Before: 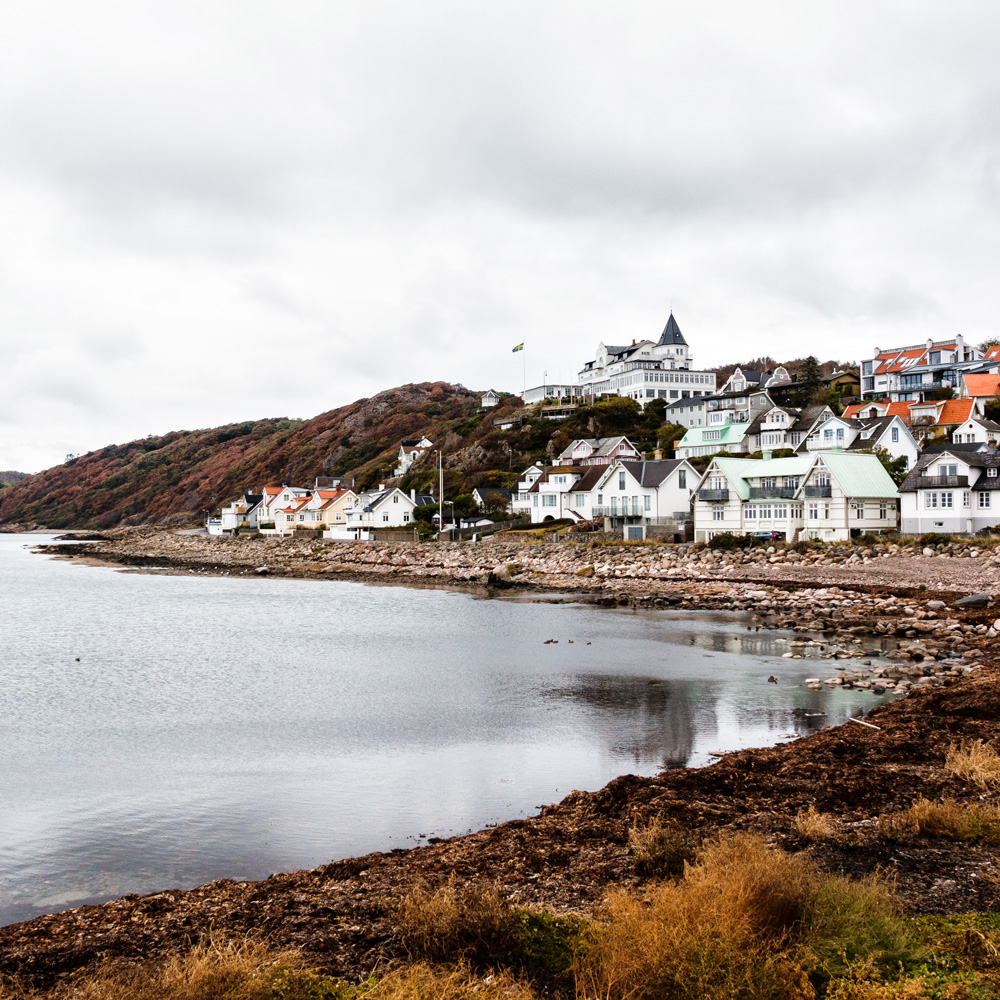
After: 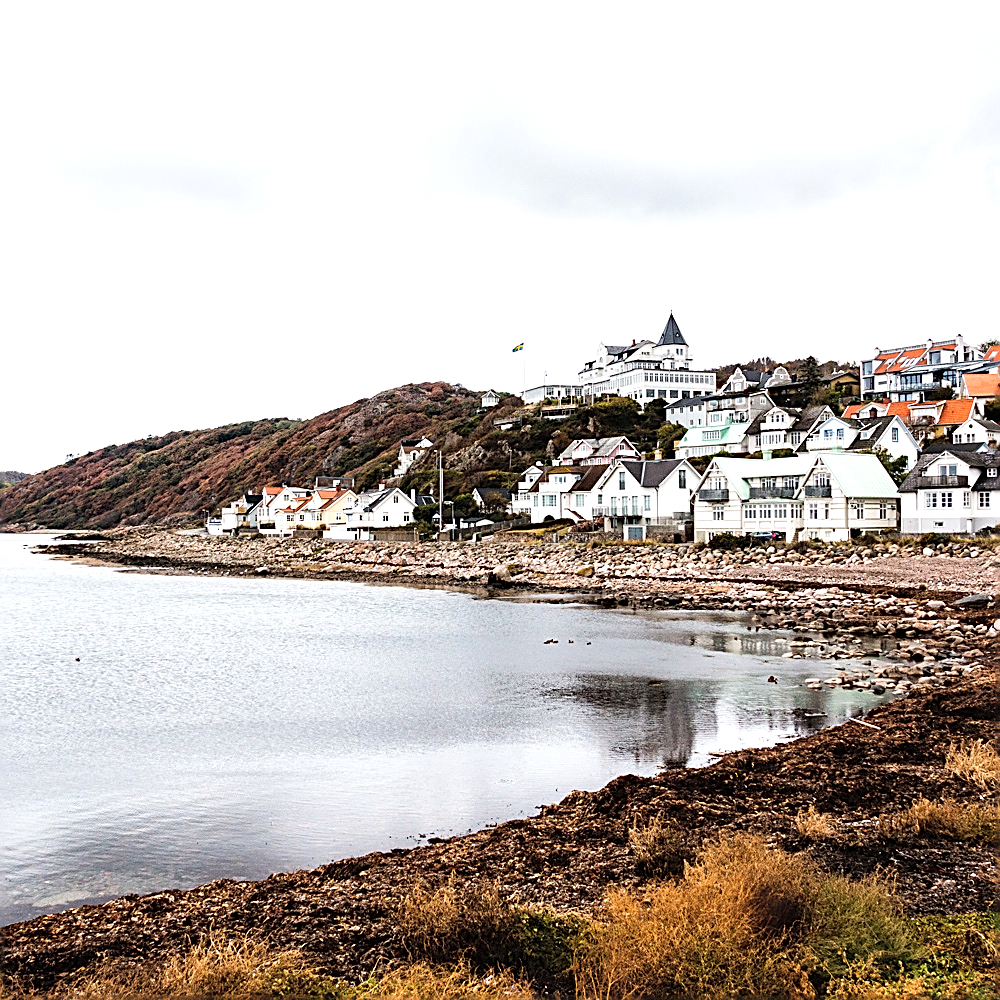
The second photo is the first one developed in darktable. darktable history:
haze removal: compatibility mode true, adaptive false
contrast brightness saturation: brightness 0.144
sharpen: amount 0.89
tone equalizer: -8 EV -0.379 EV, -7 EV -0.411 EV, -6 EV -0.301 EV, -5 EV -0.222 EV, -3 EV 0.205 EV, -2 EV 0.336 EV, -1 EV 0.365 EV, +0 EV 0.392 EV, edges refinement/feathering 500, mask exposure compensation -1.57 EV, preserve details no
